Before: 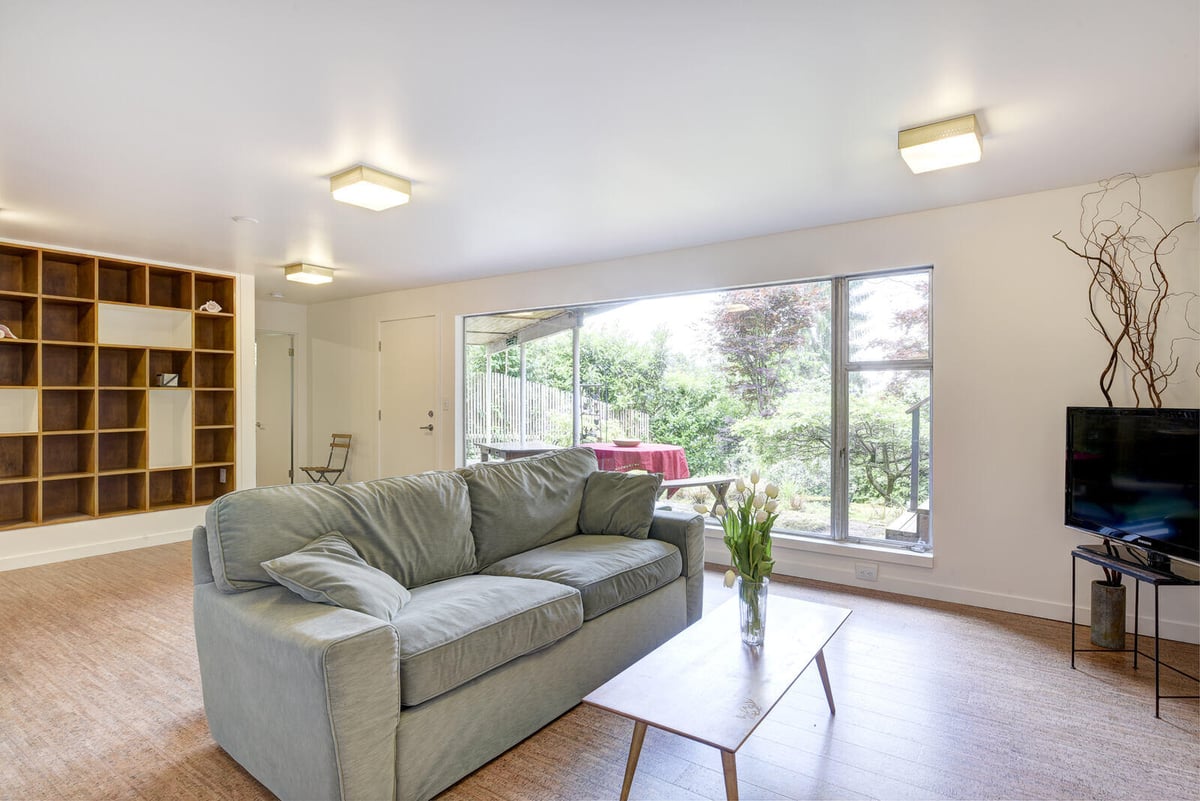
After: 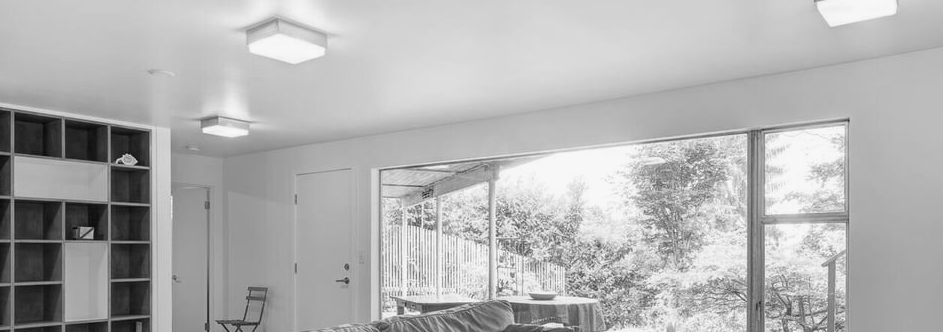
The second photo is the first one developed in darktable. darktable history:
crop: left 7.036%, top 18.398%, right 14.379%, bottom 40.043%
color calibration: output gray [0.21, 0.42, 0.37, 0], gray › normalize channels true, illuminant same as pipeline (D50), adaptation XYZ, x 0.346, y 0.359, gamut compression 0
